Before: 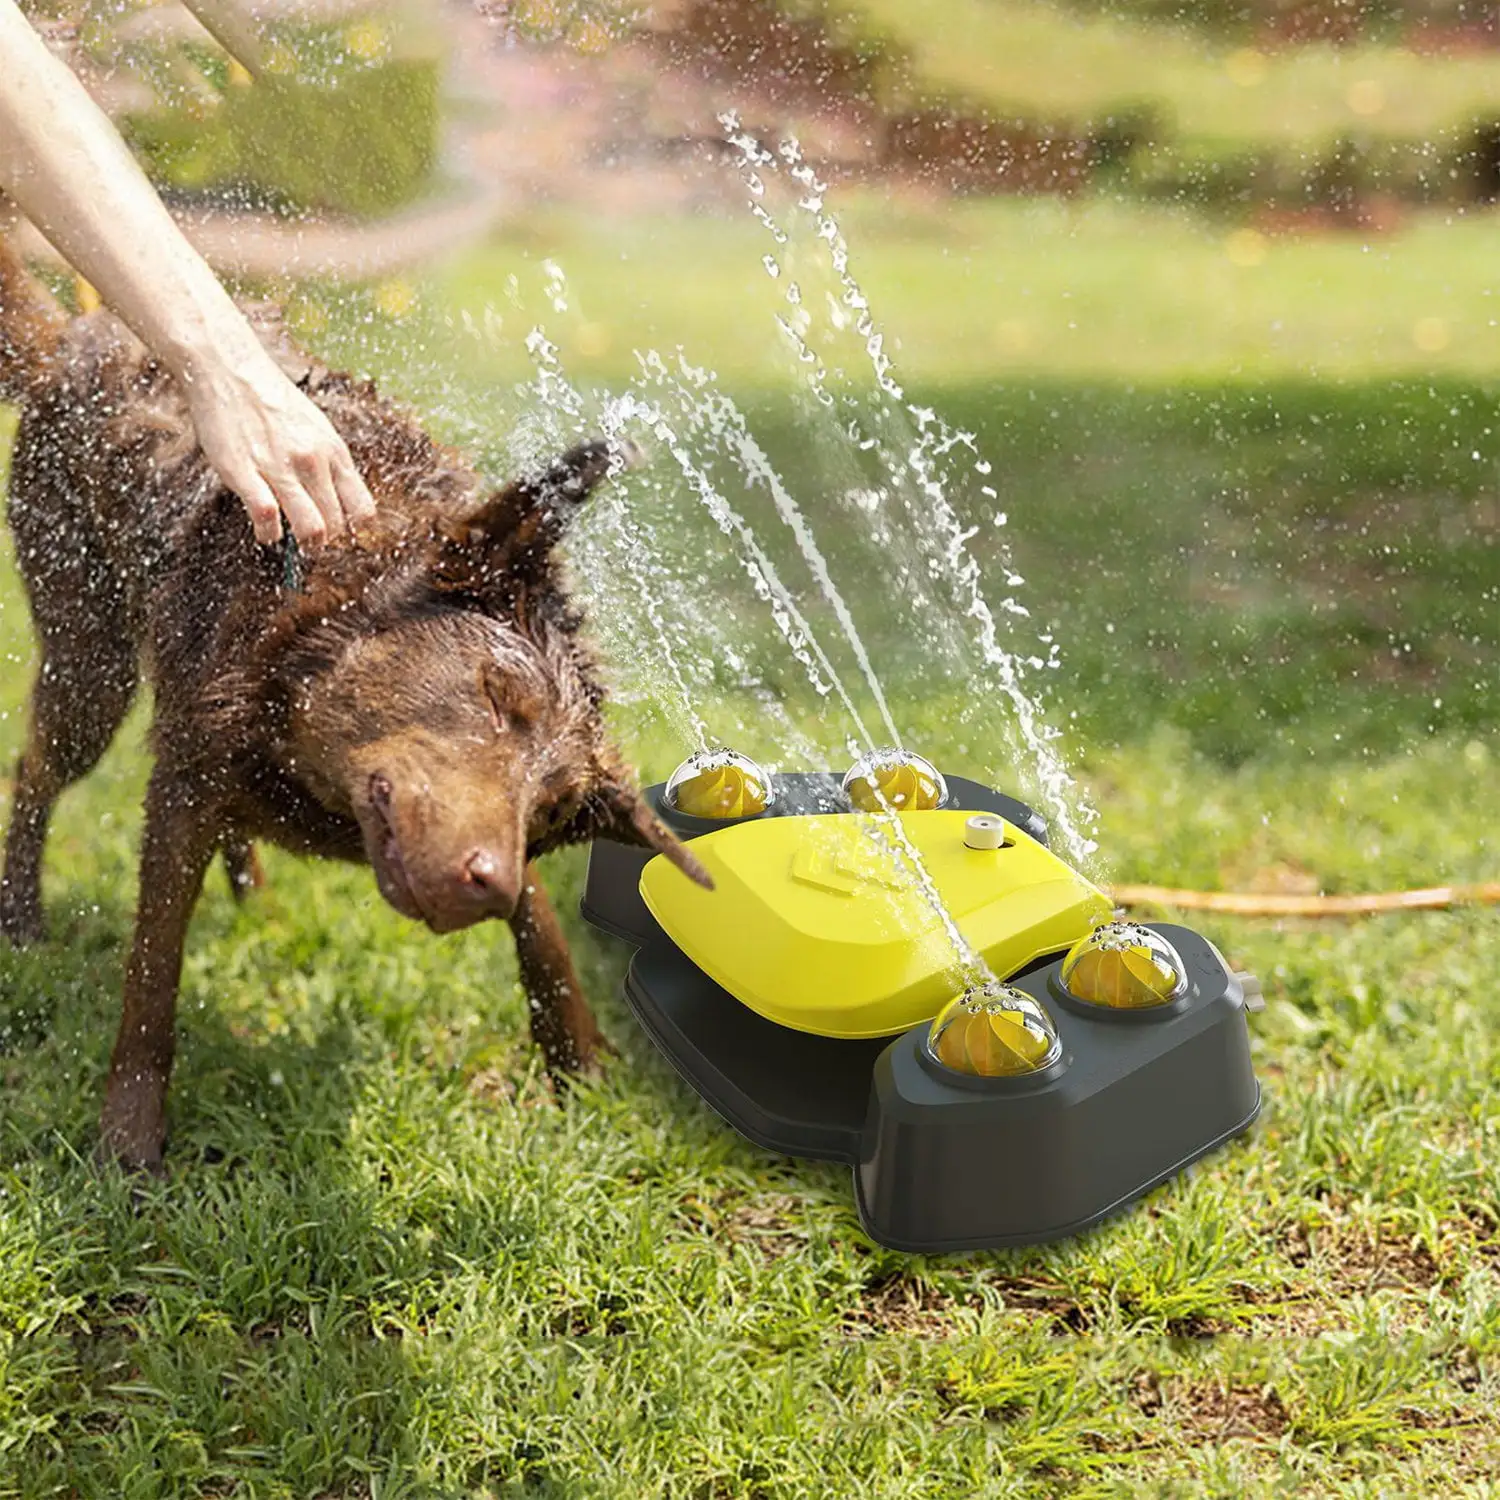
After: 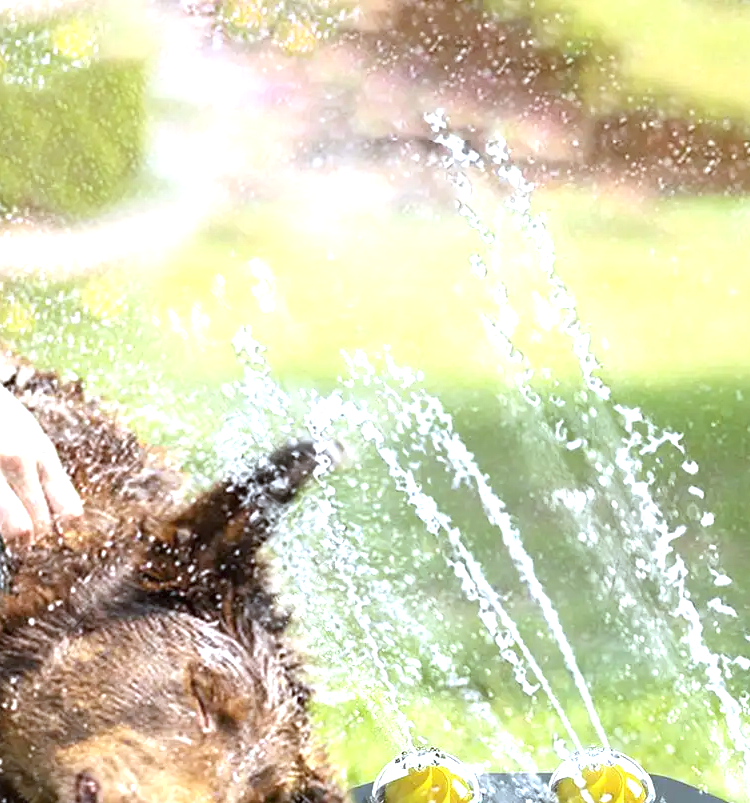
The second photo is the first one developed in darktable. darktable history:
exposure: black level correction 0, exposure 0.953 EV, compensate exposure bias true, compensate highlight preservation false
white balance: red 0.924, blue 1.095
crop: left 19.556%, right 30.401%, bottom 46.458%
